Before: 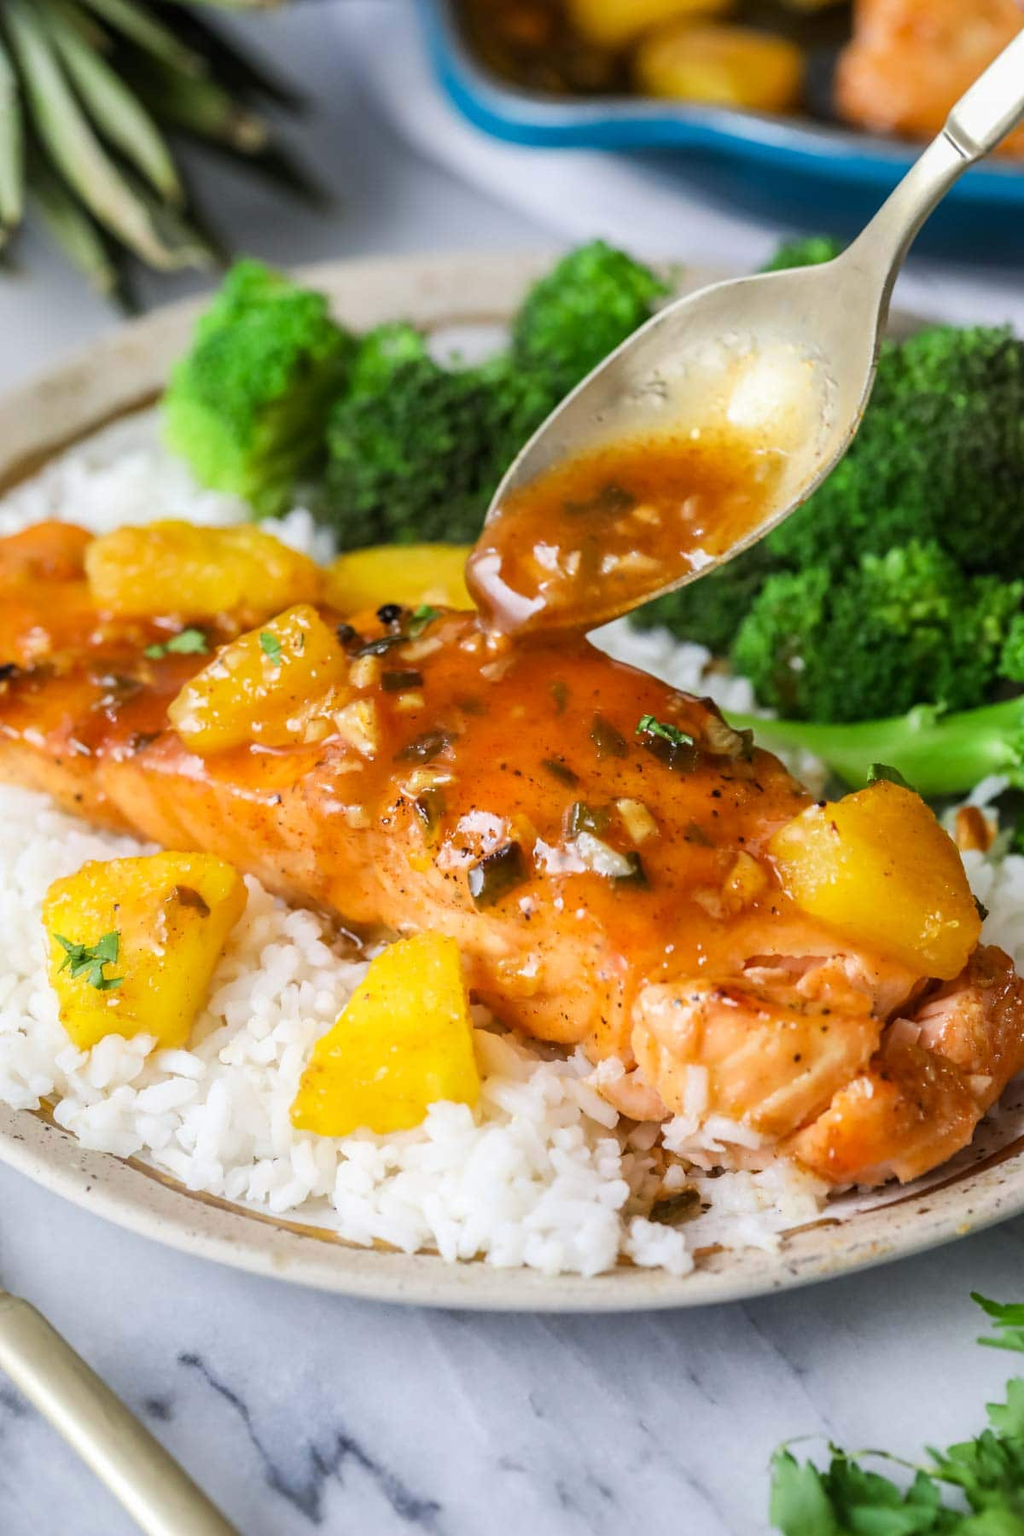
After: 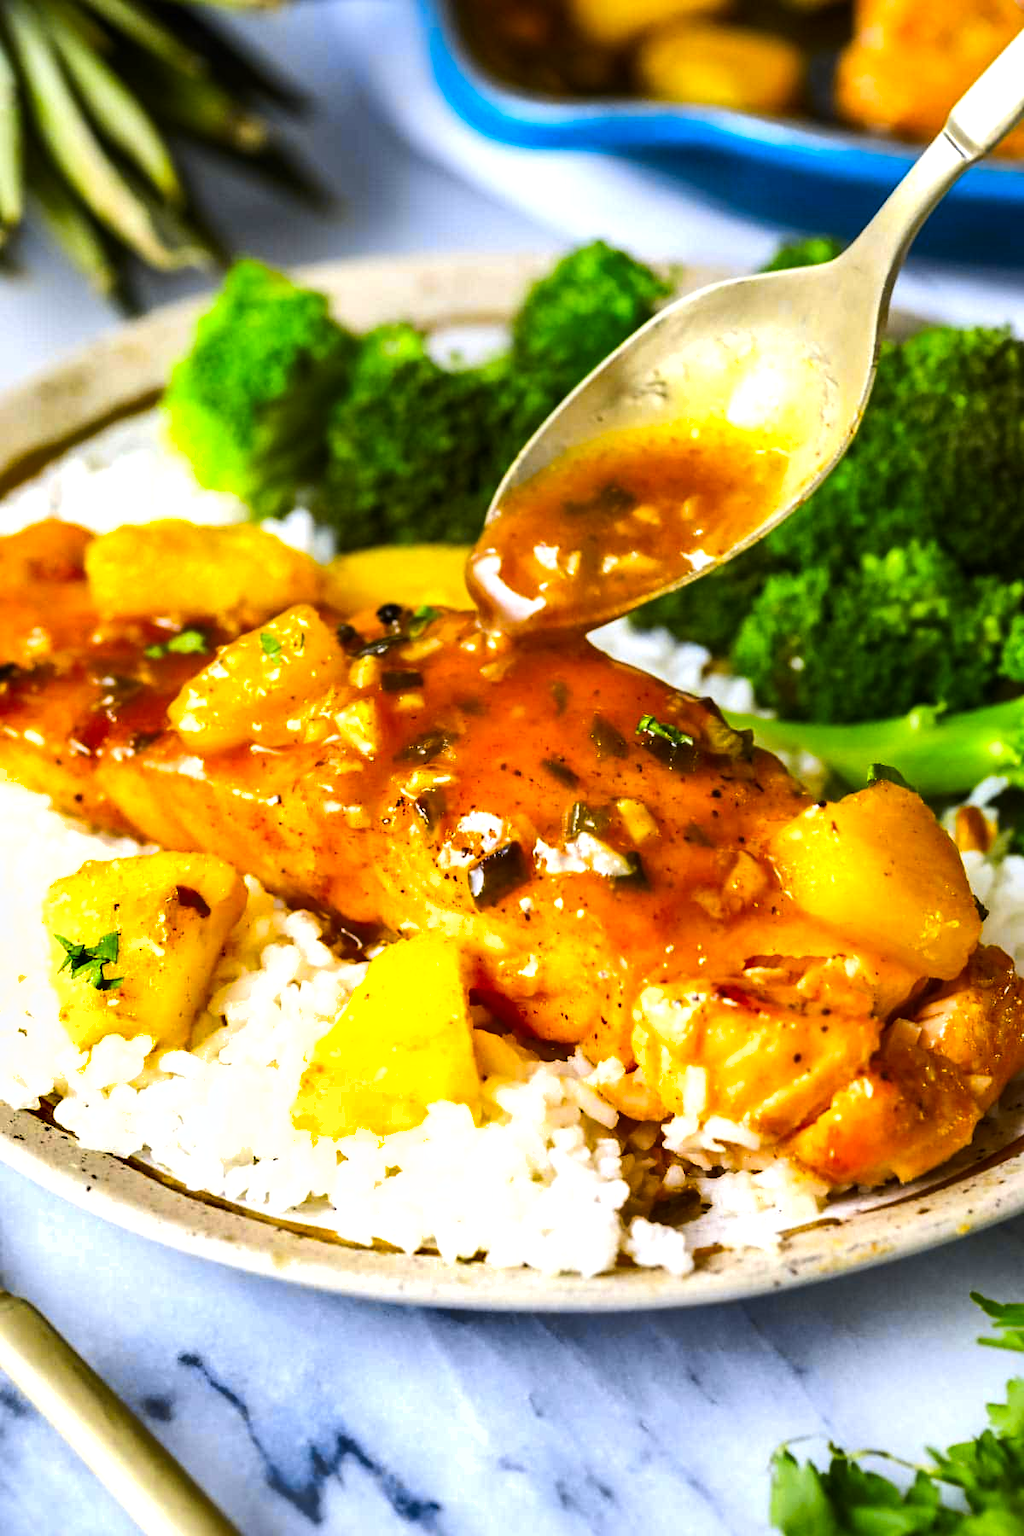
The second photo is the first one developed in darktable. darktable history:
color contrast: green-magenta contrast 1.12, blue-yellow contrast 1.95, unbound 0
shadows and highlights: shadows 52.42, soften with gaussian
tone equalizer: -8 EV -0.75 EV, -7 EV -0.7 EV, -6 EV -0.6 EV, -5 EV -0.4 EV, -3 EV 0.4 EV, -2 EV 0.6 EV, -1 EV 0.7 EV, +0 EV 0.75 EV, edges refinement/feathering 500, mask exposure compensation -1.57 EV, preserve details no
